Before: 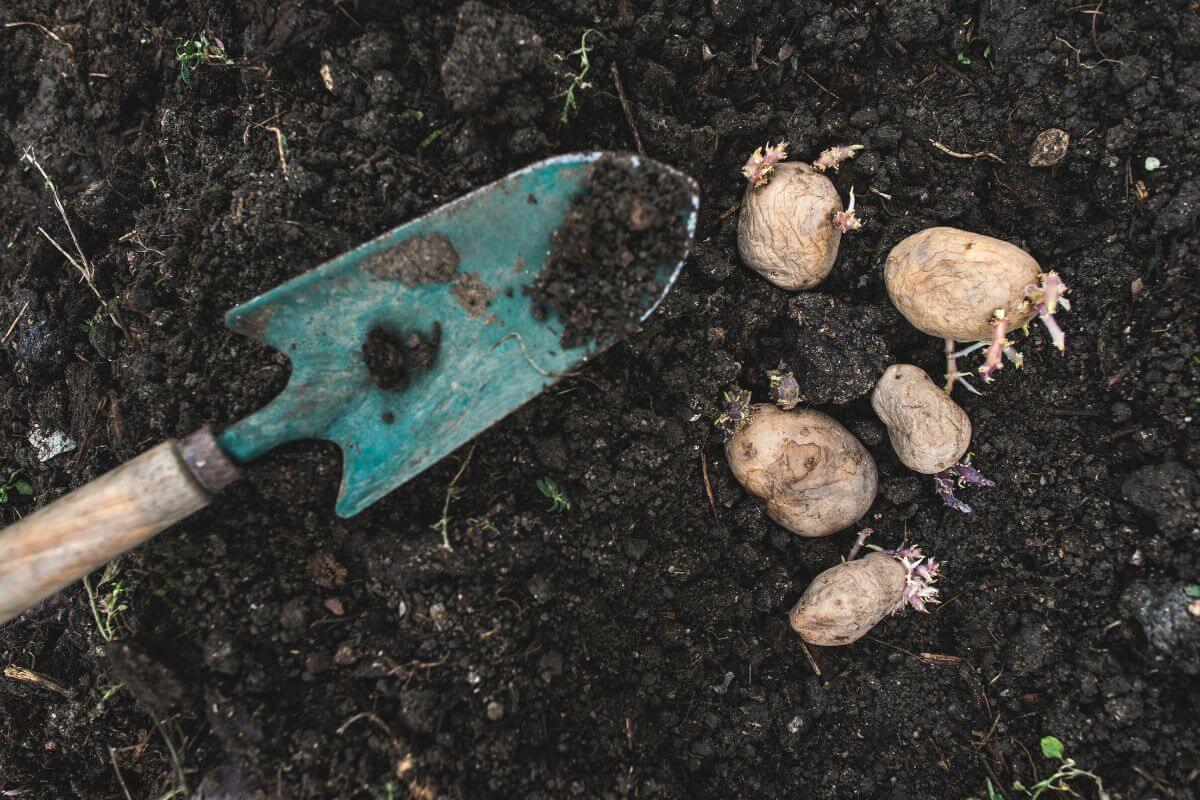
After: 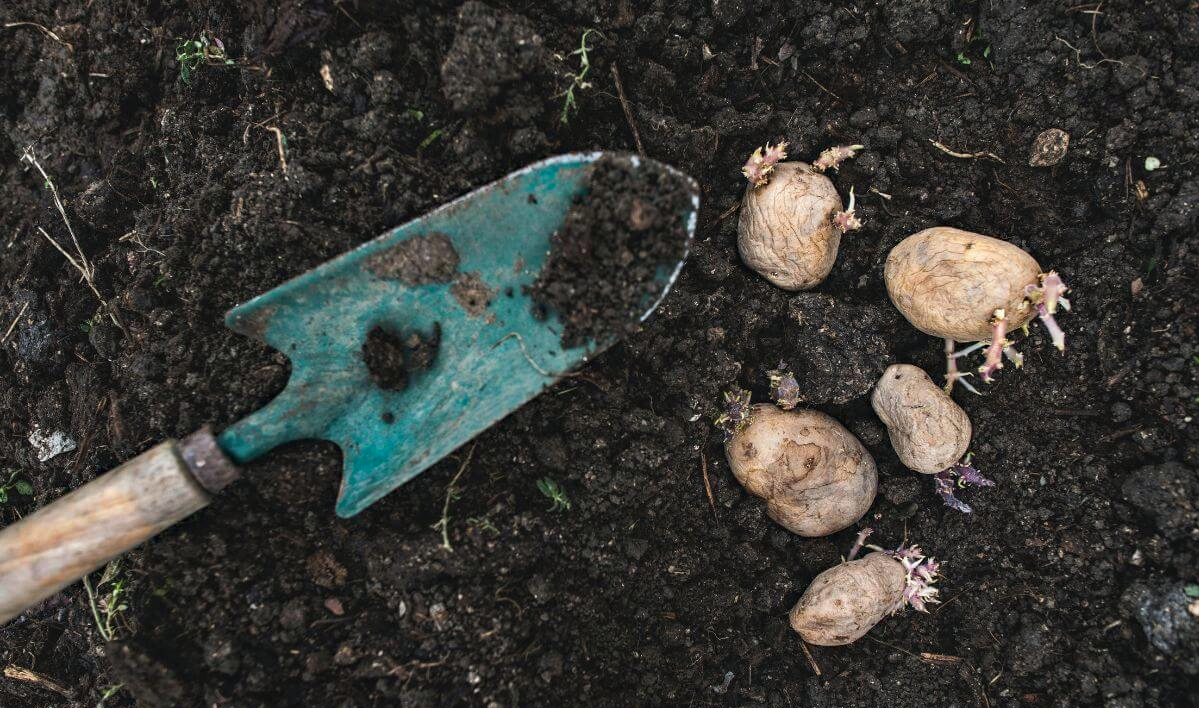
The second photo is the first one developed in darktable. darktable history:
crop and rotate: top 0%, bottom 11.385%
haze removal: compatibility mode true, adaptive false
exposure: exposure -0.071 EV, compensate exposure bias true, compensate highlight preservation false
